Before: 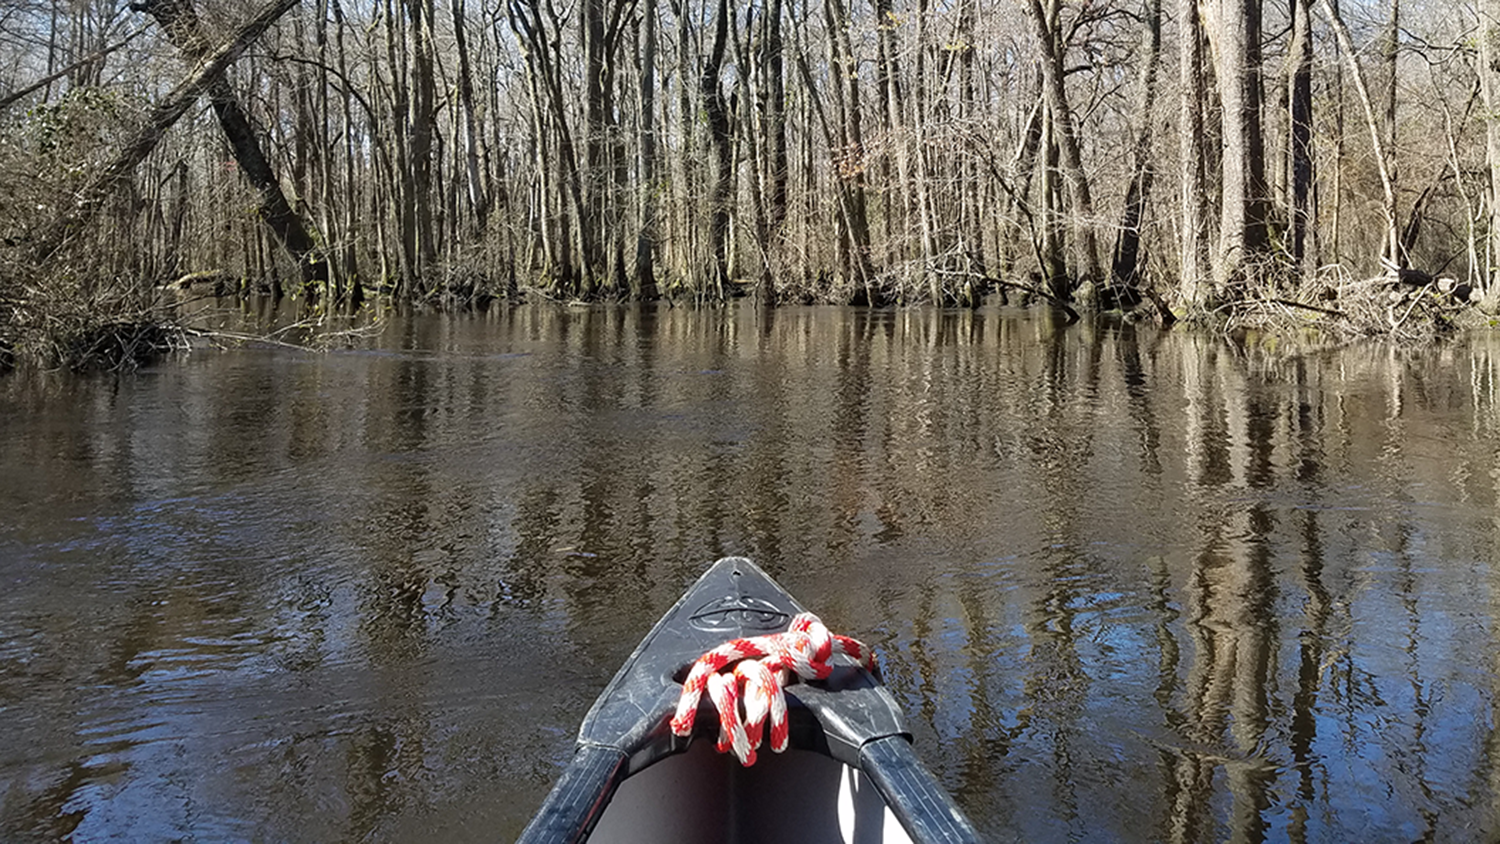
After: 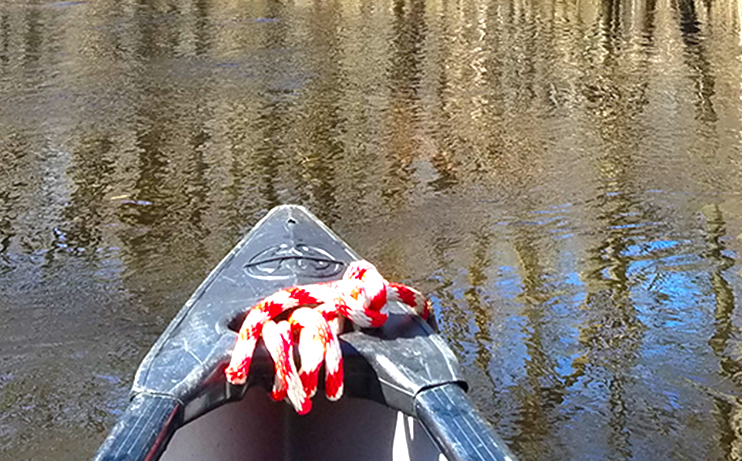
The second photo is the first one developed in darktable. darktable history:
exposure: black level correction 0, exposure 0.953 EV, compensate exposure bias true, compensate highlight preservation false
color balance rgb: linear chroma grading › global chroma 10%, perceptual saturation grading › global saturation 30%, global vibrance 10%
crop: left 29.672%, top 41.786%, right 20.851%, bottom 3.487%
